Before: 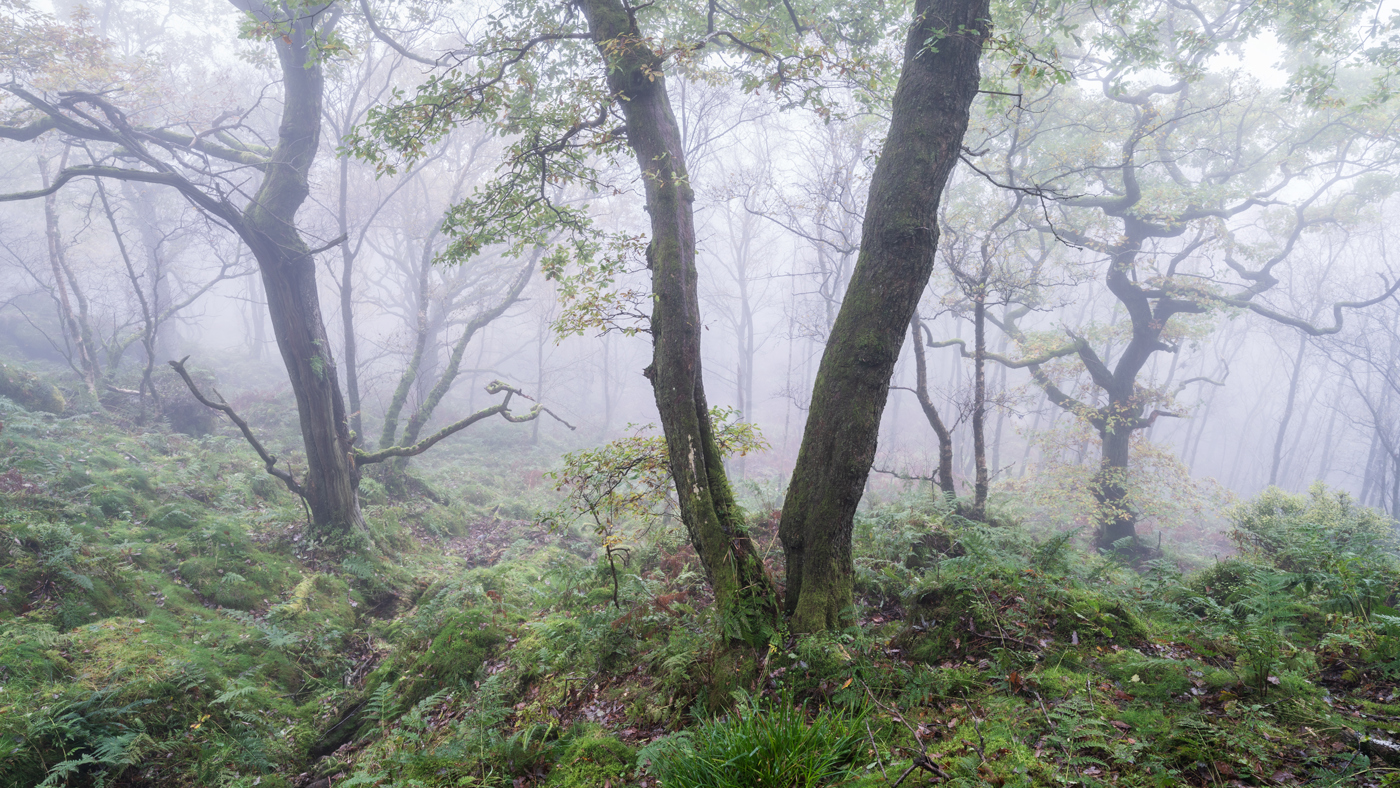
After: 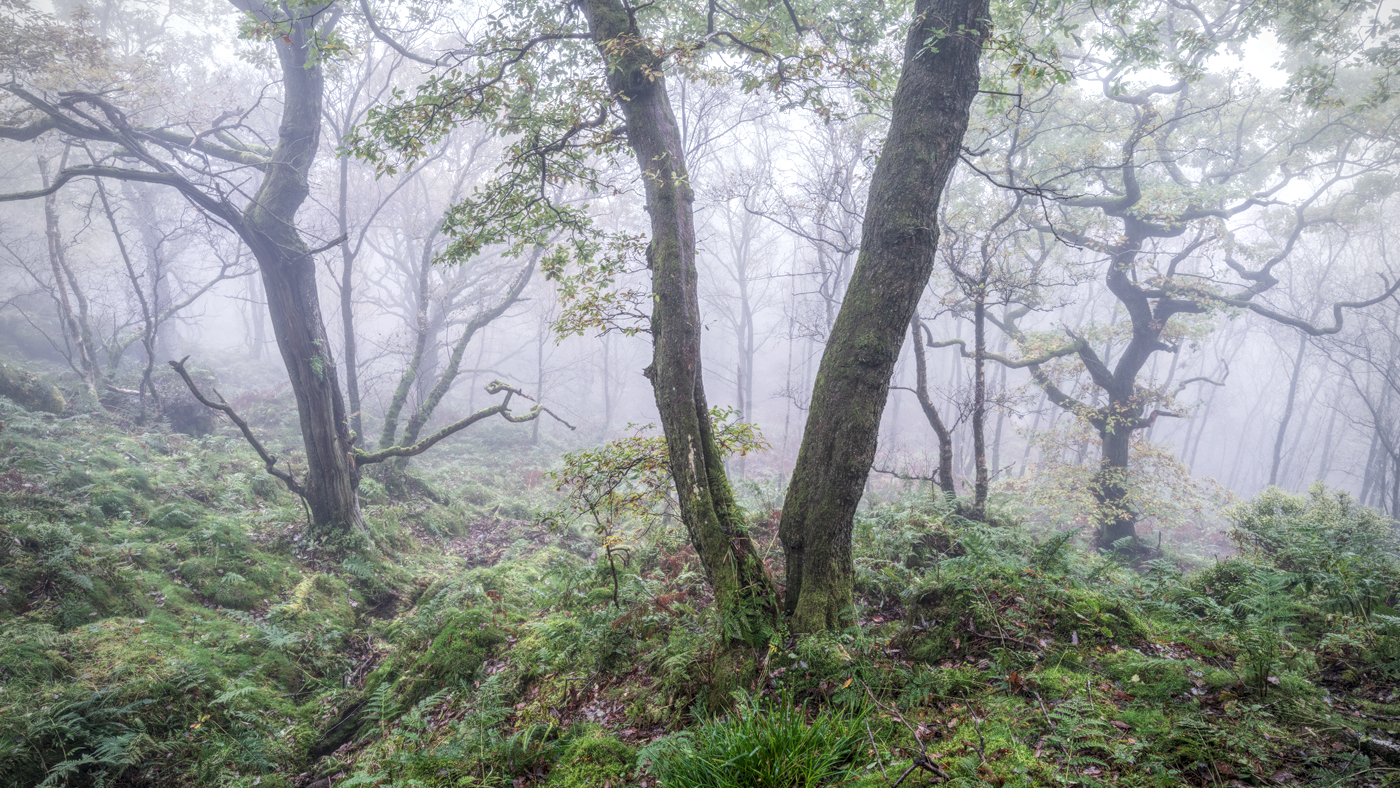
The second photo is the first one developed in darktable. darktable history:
local contrast: highlights 74%, shadows 55%, detail 176%, midtone range 0.207
vignetting: on, module defaults
